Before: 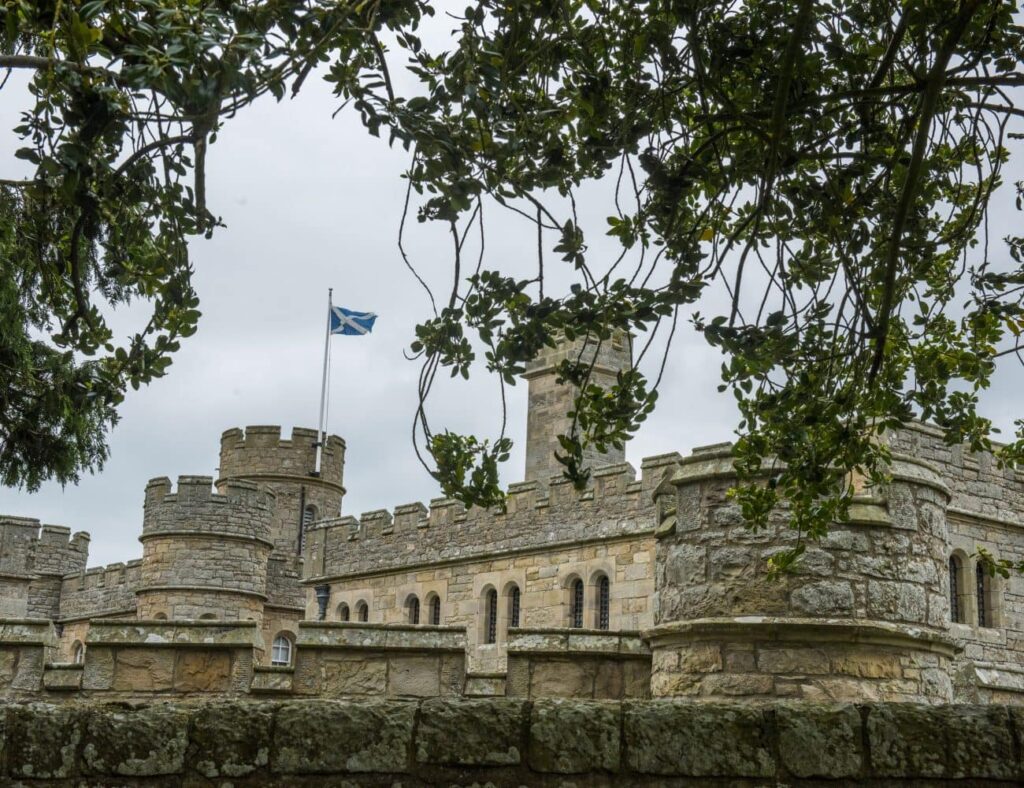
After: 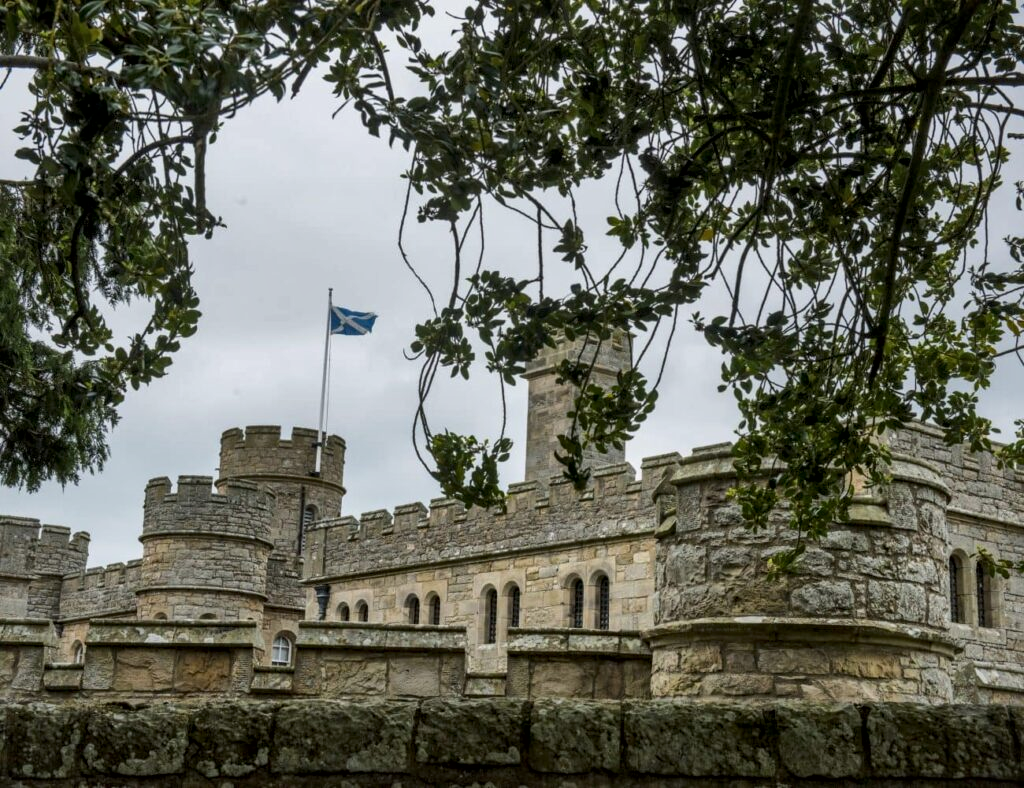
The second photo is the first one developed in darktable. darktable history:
local contrast: mode bilateral grid, contrast 25, coarseness 60, detail 151%, midtone range 0.2
exposure: exposure -0.21 EV, compensate highlight preservation false
